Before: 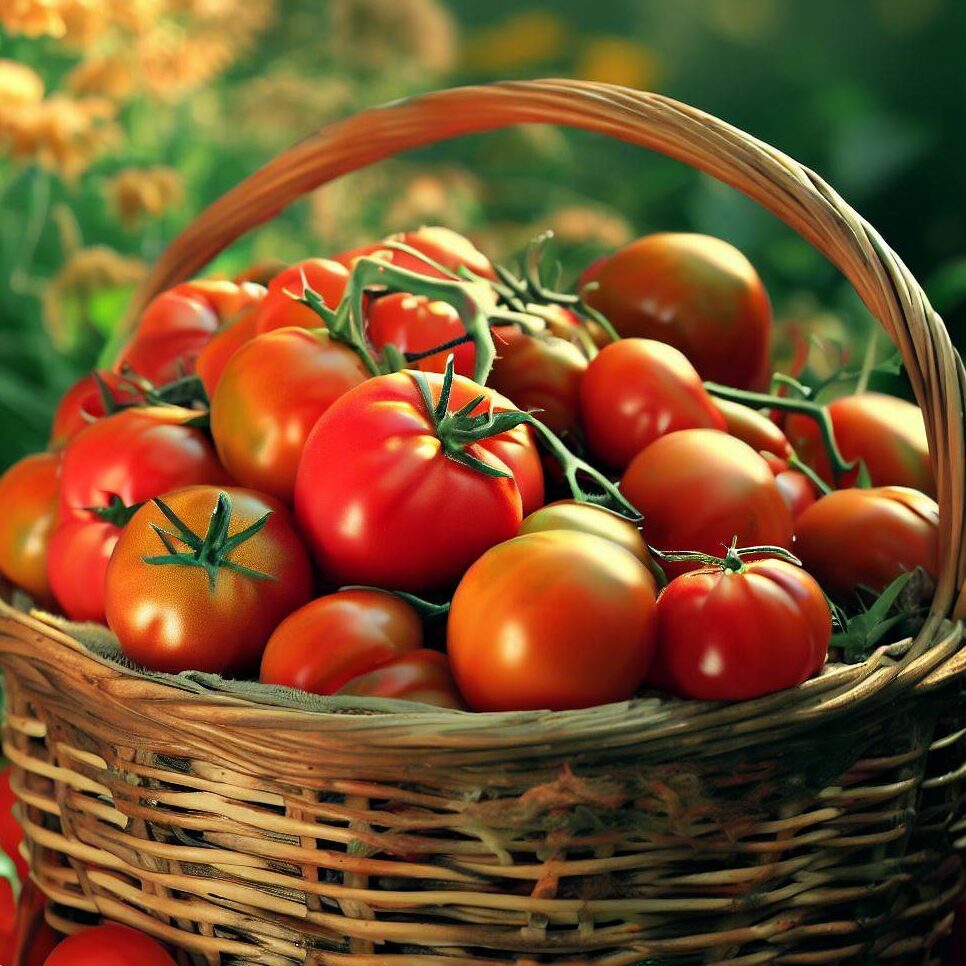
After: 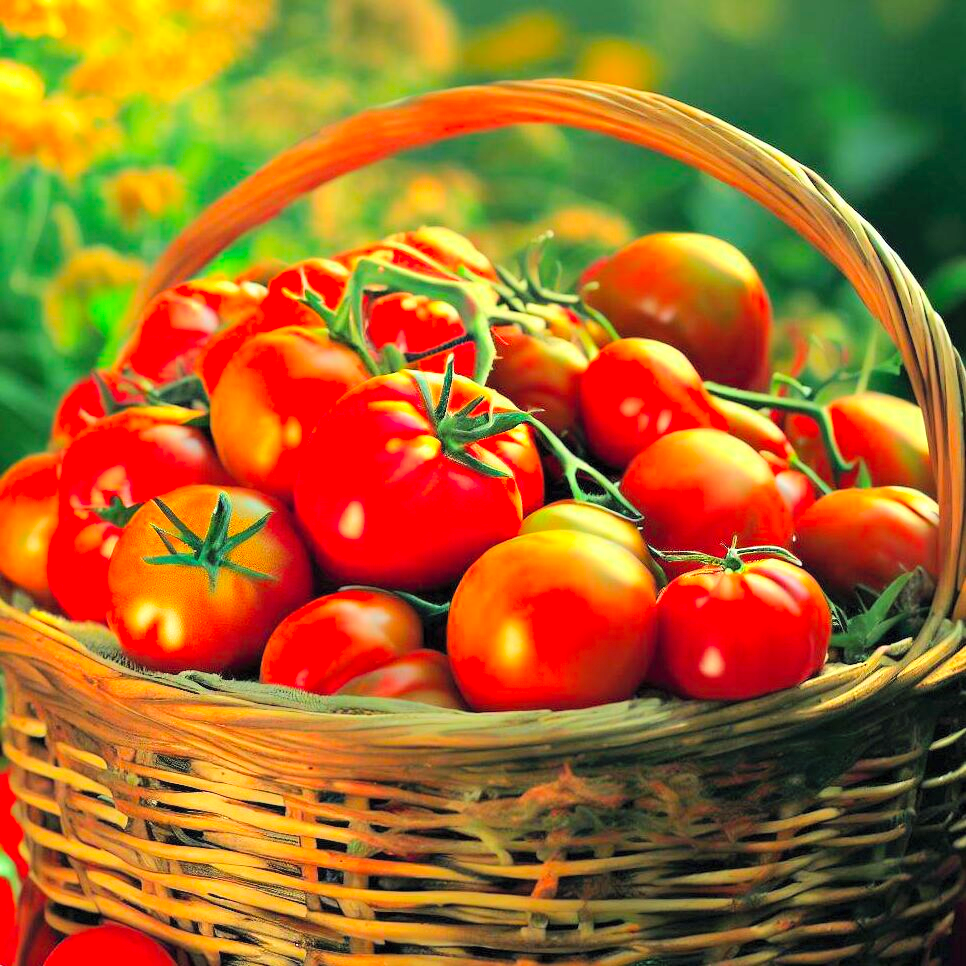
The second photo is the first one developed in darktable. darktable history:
exposure: exposure 0.77 EV, compensate highlight preservation false
global tonemap: drago (0.7, 100)
color correction: saturation 1.34
tone equalizer: -8 EV -0.417 EV, -7 EV -0.389 EV, -6 EV -0.333 EV, -5 EV -0.222 EV, -3 EV 0.222 EV, -2 EV 0.333 EV, -1 EV 0.389 EV, +0 EV 0.417 EV, edges refinement/feathering 500, mask exposure compensation -1.57 EV, preserve details no
